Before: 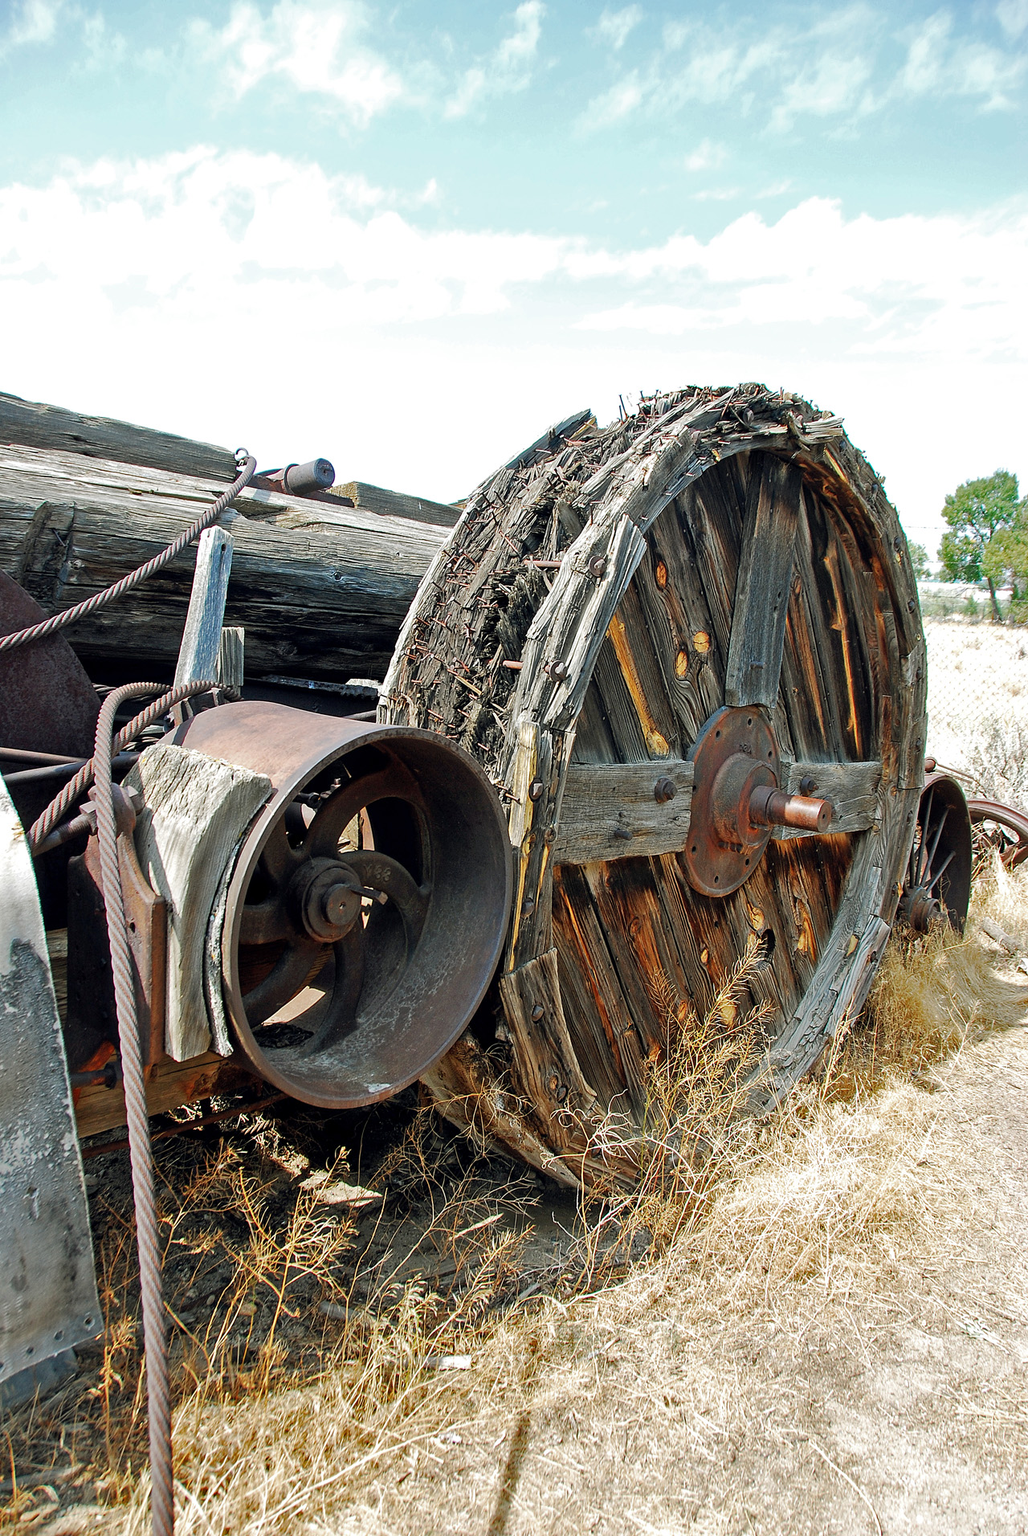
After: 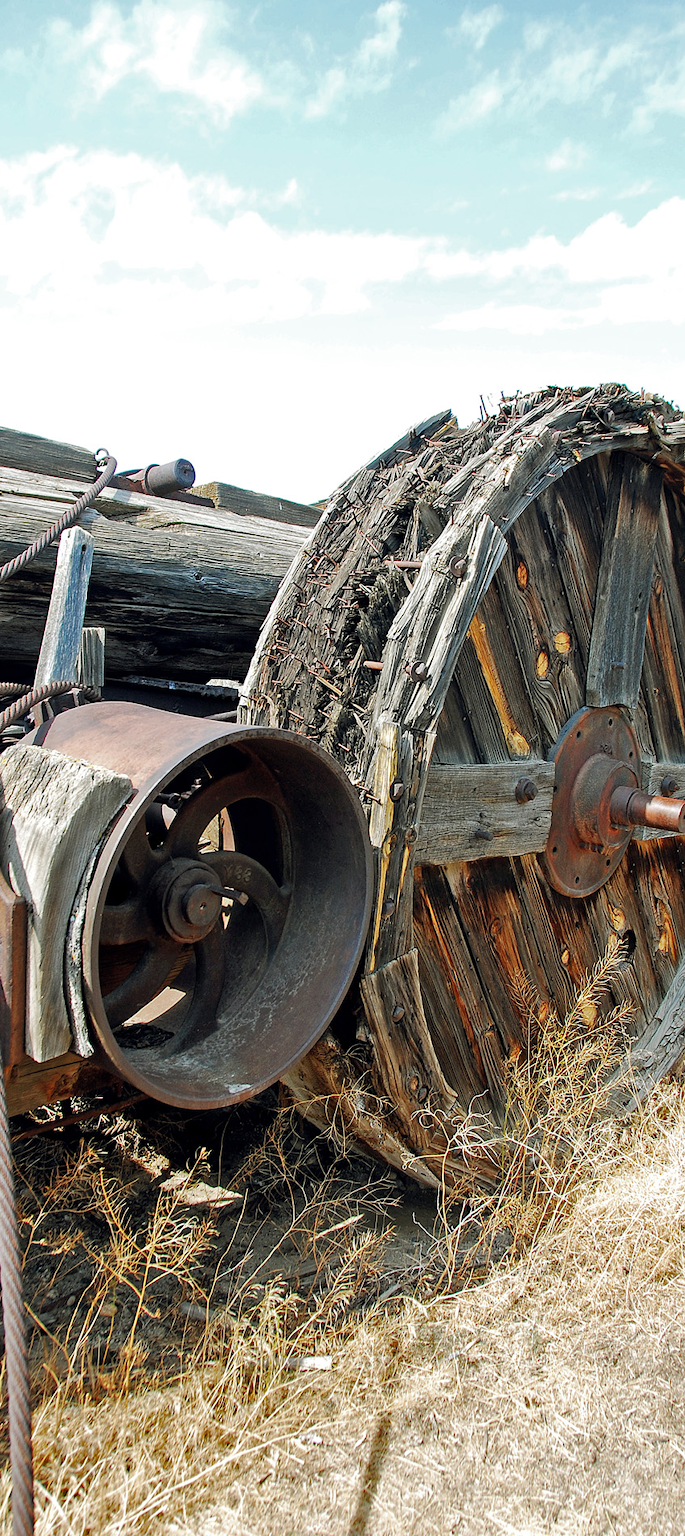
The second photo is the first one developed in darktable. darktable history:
crop and rotate: left 13.647%, right 19.637%
